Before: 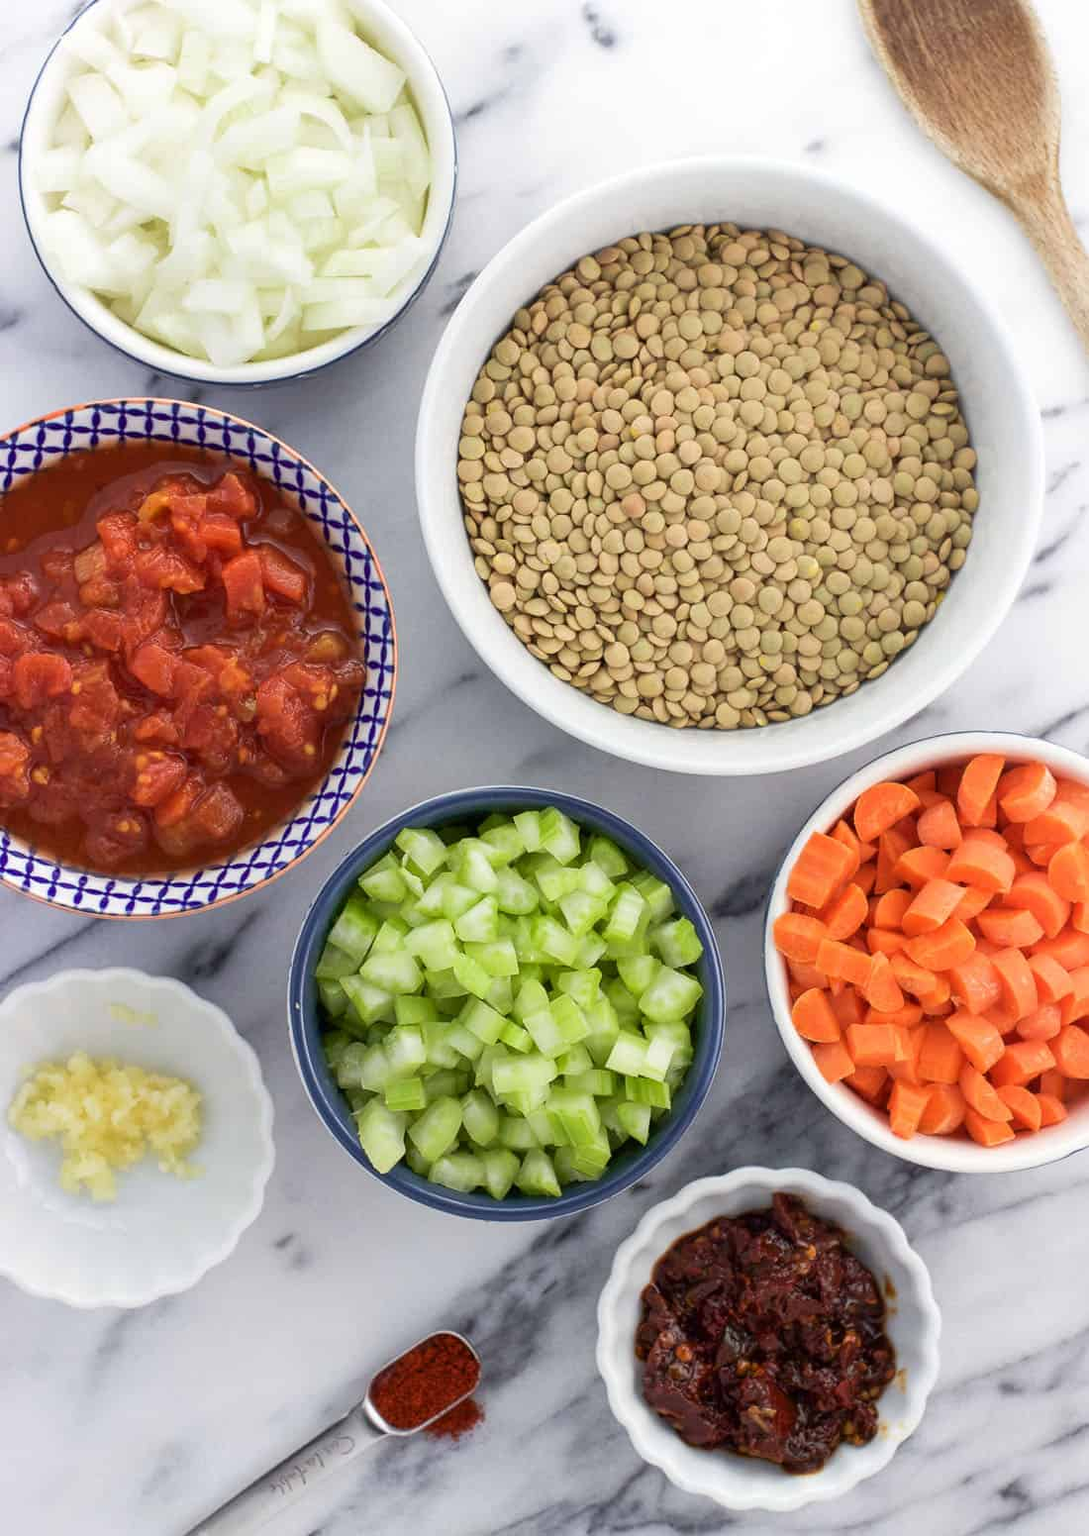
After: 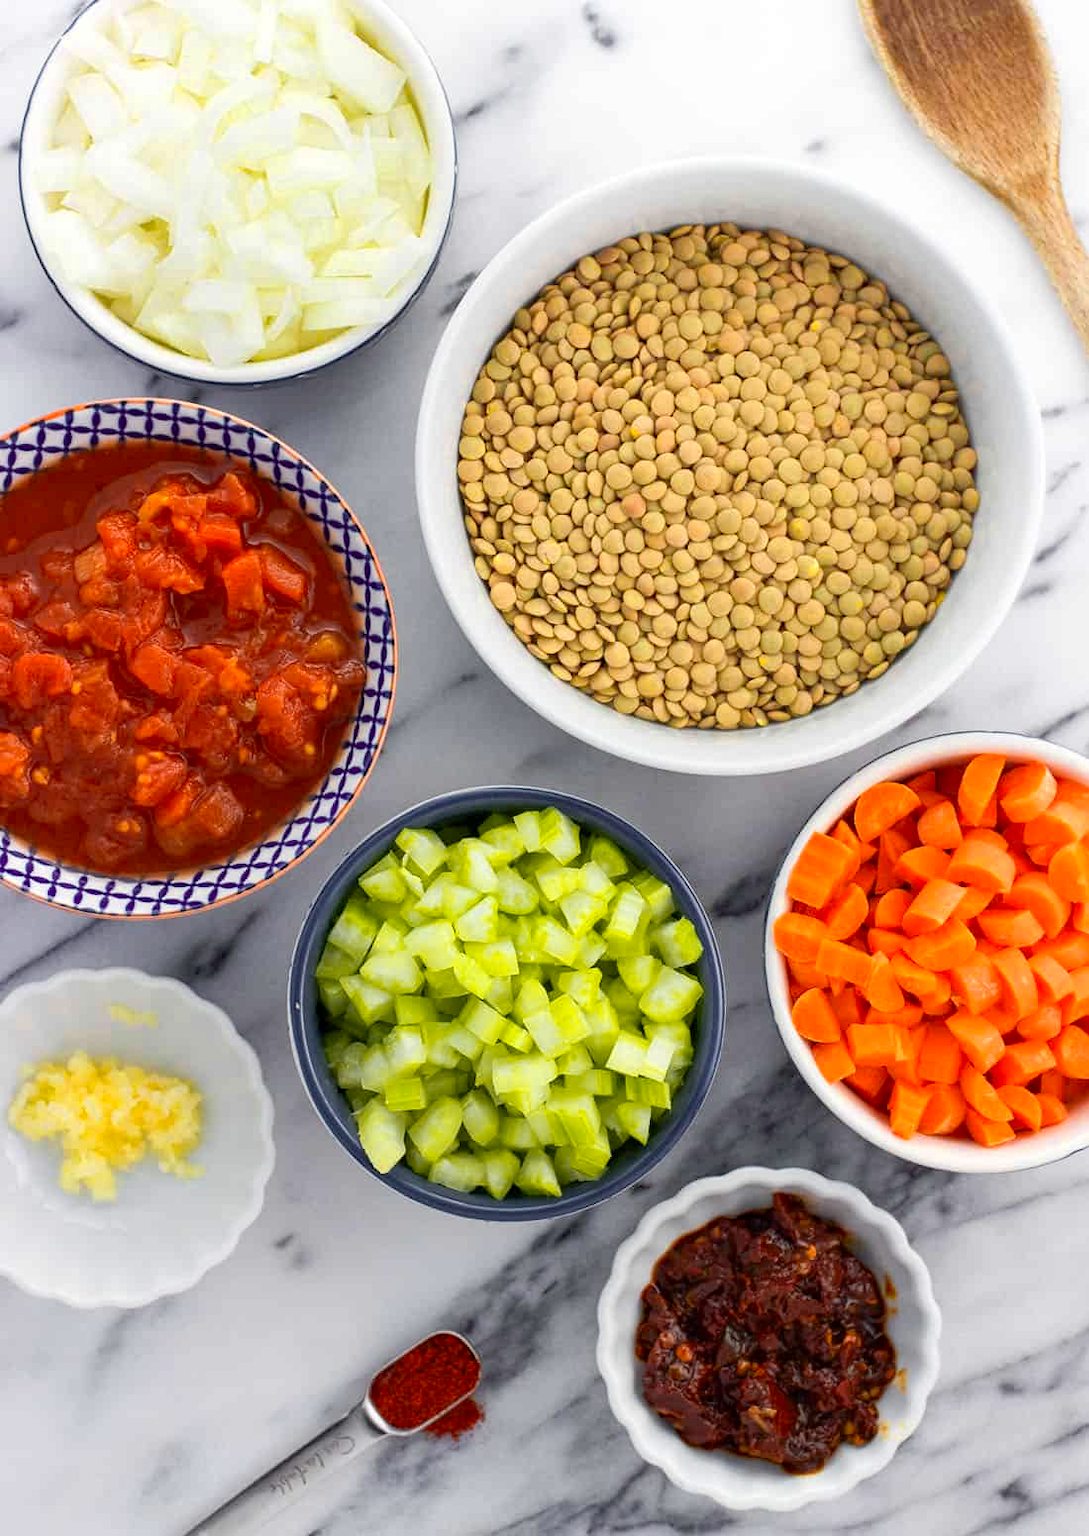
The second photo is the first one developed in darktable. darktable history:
color zones: curves: ch0 [(0, 0.511) (0.143, 0.531) (0.286, 0.56) (0.429, 0.5) (0.571, 0.5) (0.714, 0.5) (0.857, 0.5) (1, 0.5)]; ch1 [(0, 0.525) (0.143, 0.705) (0.286, 0.715) (0.429, 0.35) (0.571, 0.35) (0.714, 0.35) (0.857, 0.4) (1, 0.4)]; ch2 [(0, 0.572) (0.143, 0.512) (0.286, 0.473) (0.429, 0.45) (0.571, 0.5) (0.714, 0.5) (0.857, 0.518) (1, 0.518)]
haze removal: compatibility mode true, adaptive false
